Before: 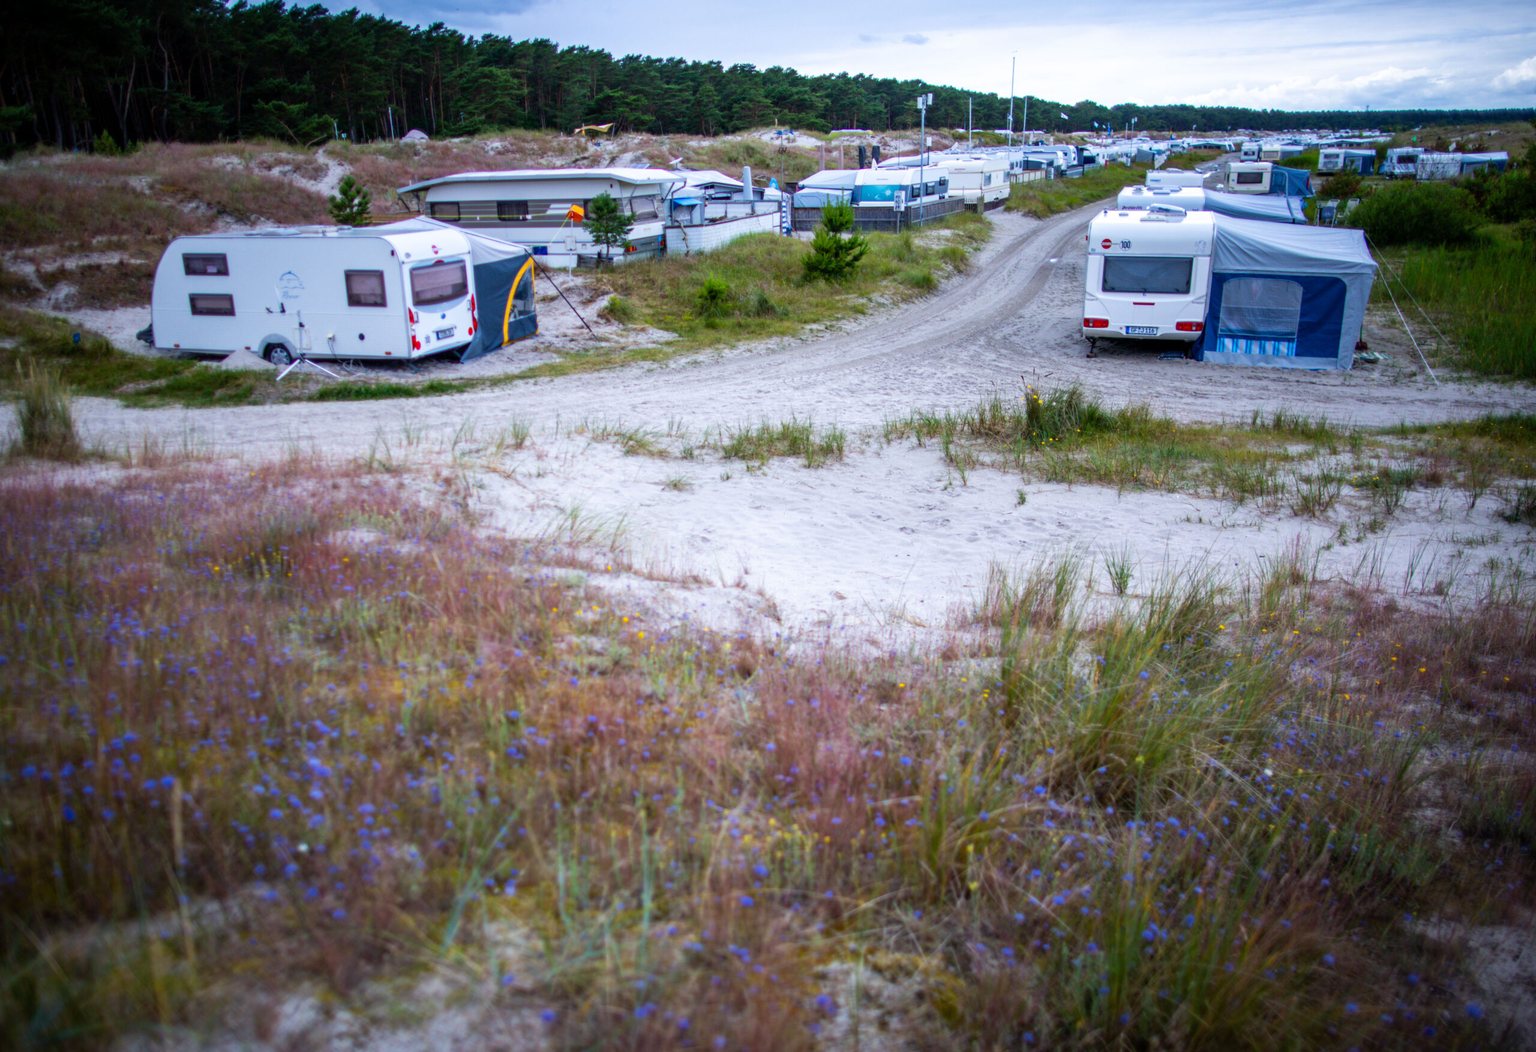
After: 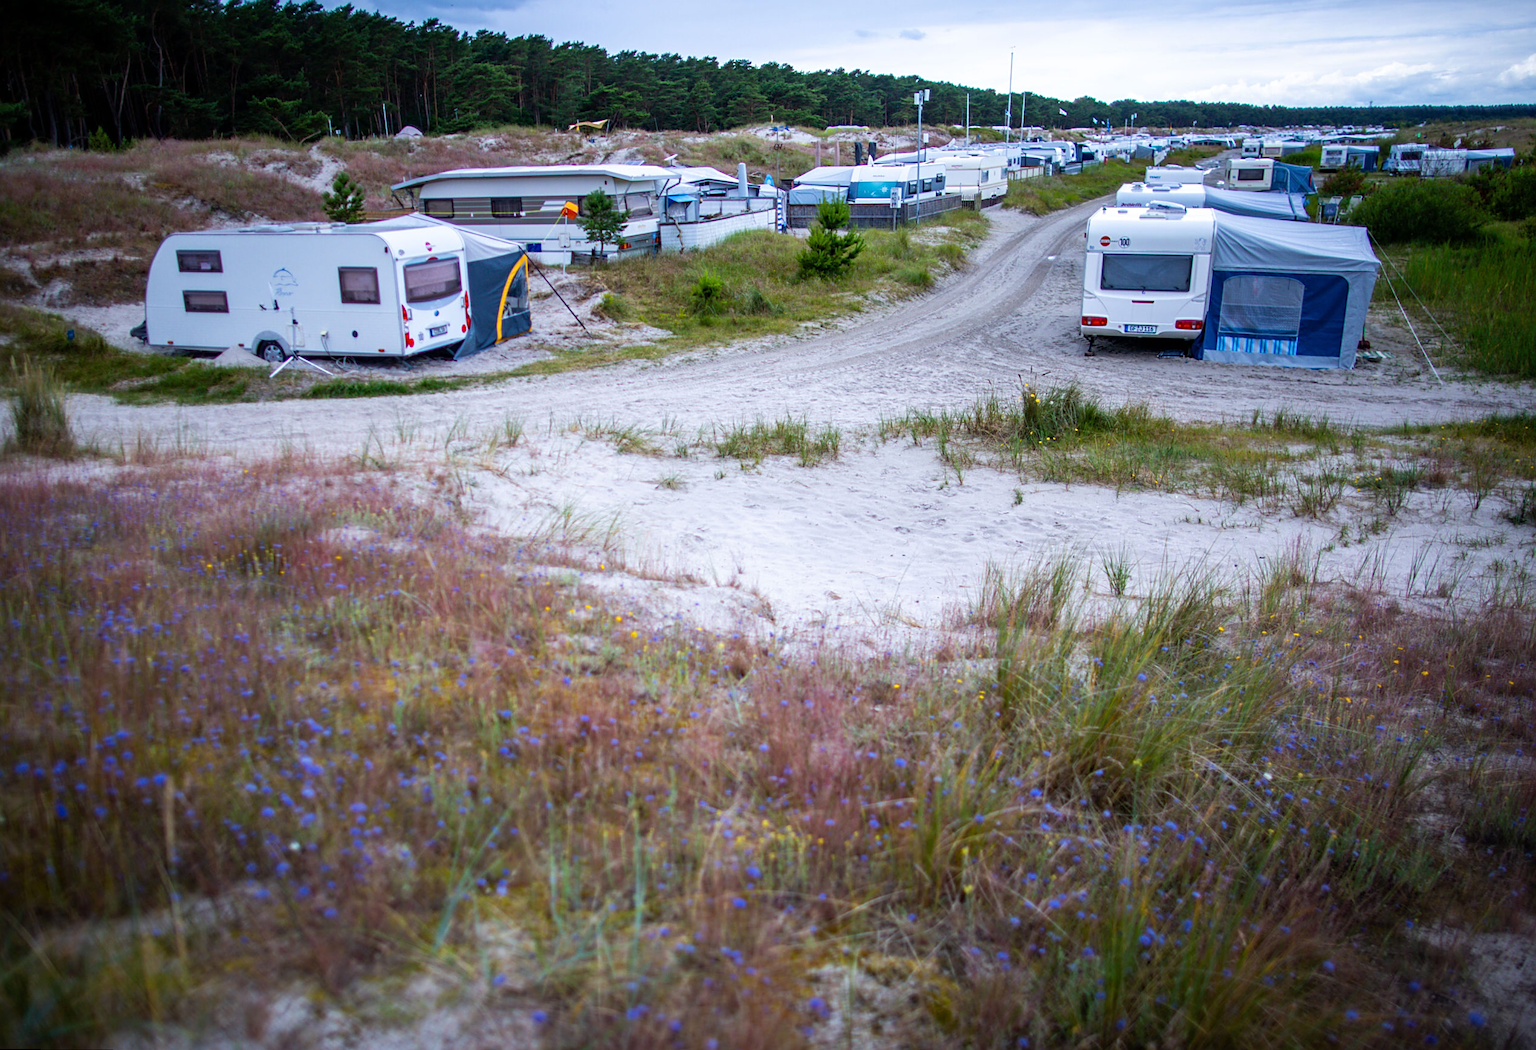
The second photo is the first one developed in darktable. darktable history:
rotate and perspective: rotation 0.192°, lens shift (horizontal) -0.015, crop left 0.005, crop right 0.996, crop top 0.006, crop bottom 0.99
sharpen: on, module defaults
